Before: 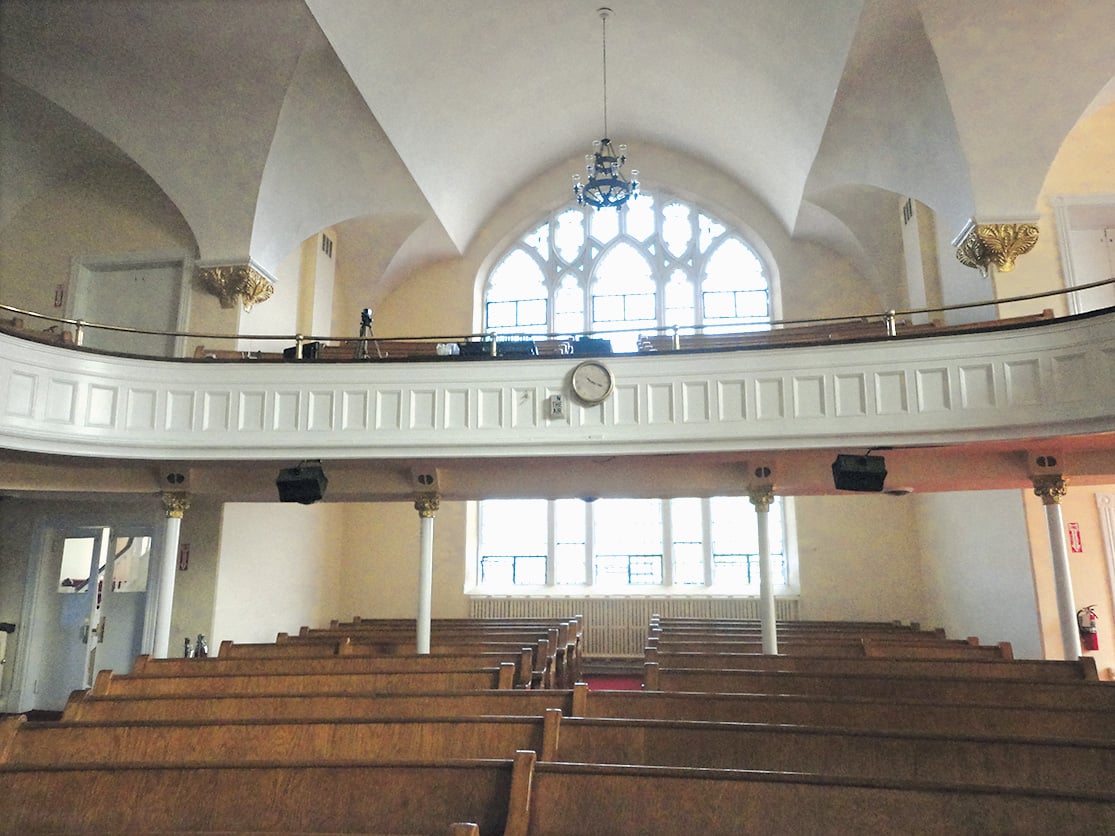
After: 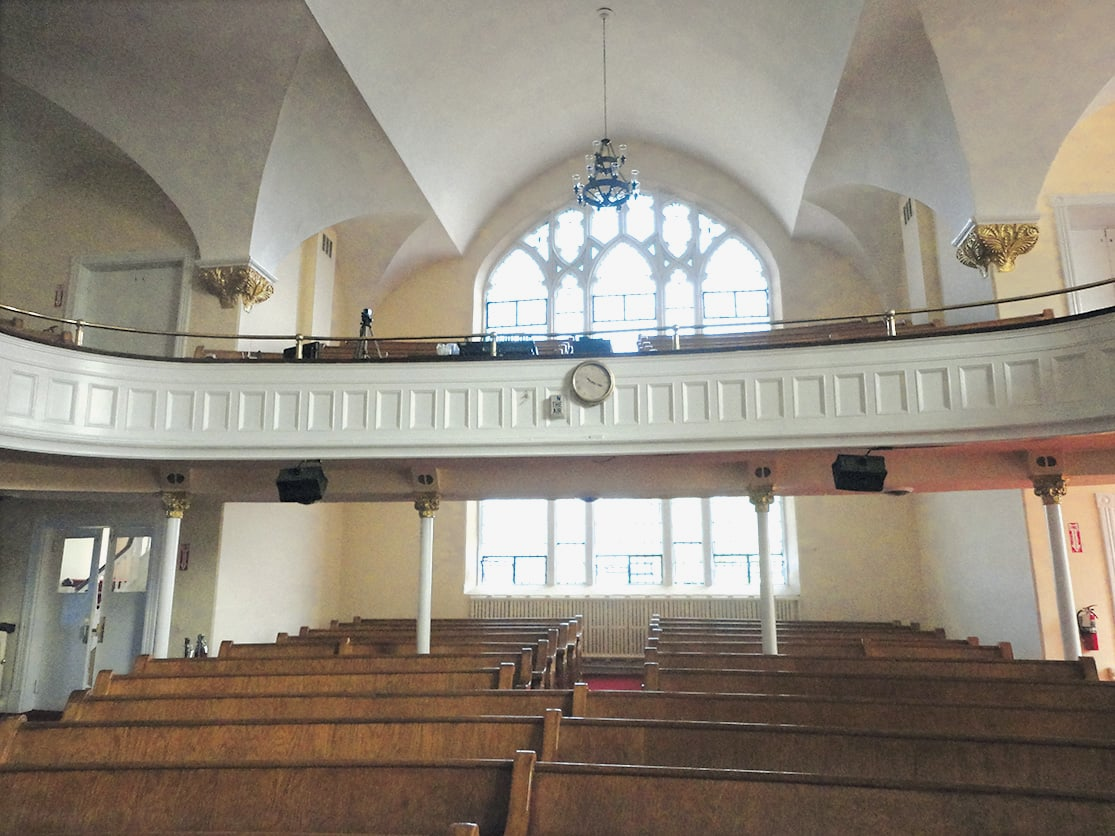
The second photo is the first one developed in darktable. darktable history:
exposure: exposure -0.072 EV, compensate highlight preservation false
